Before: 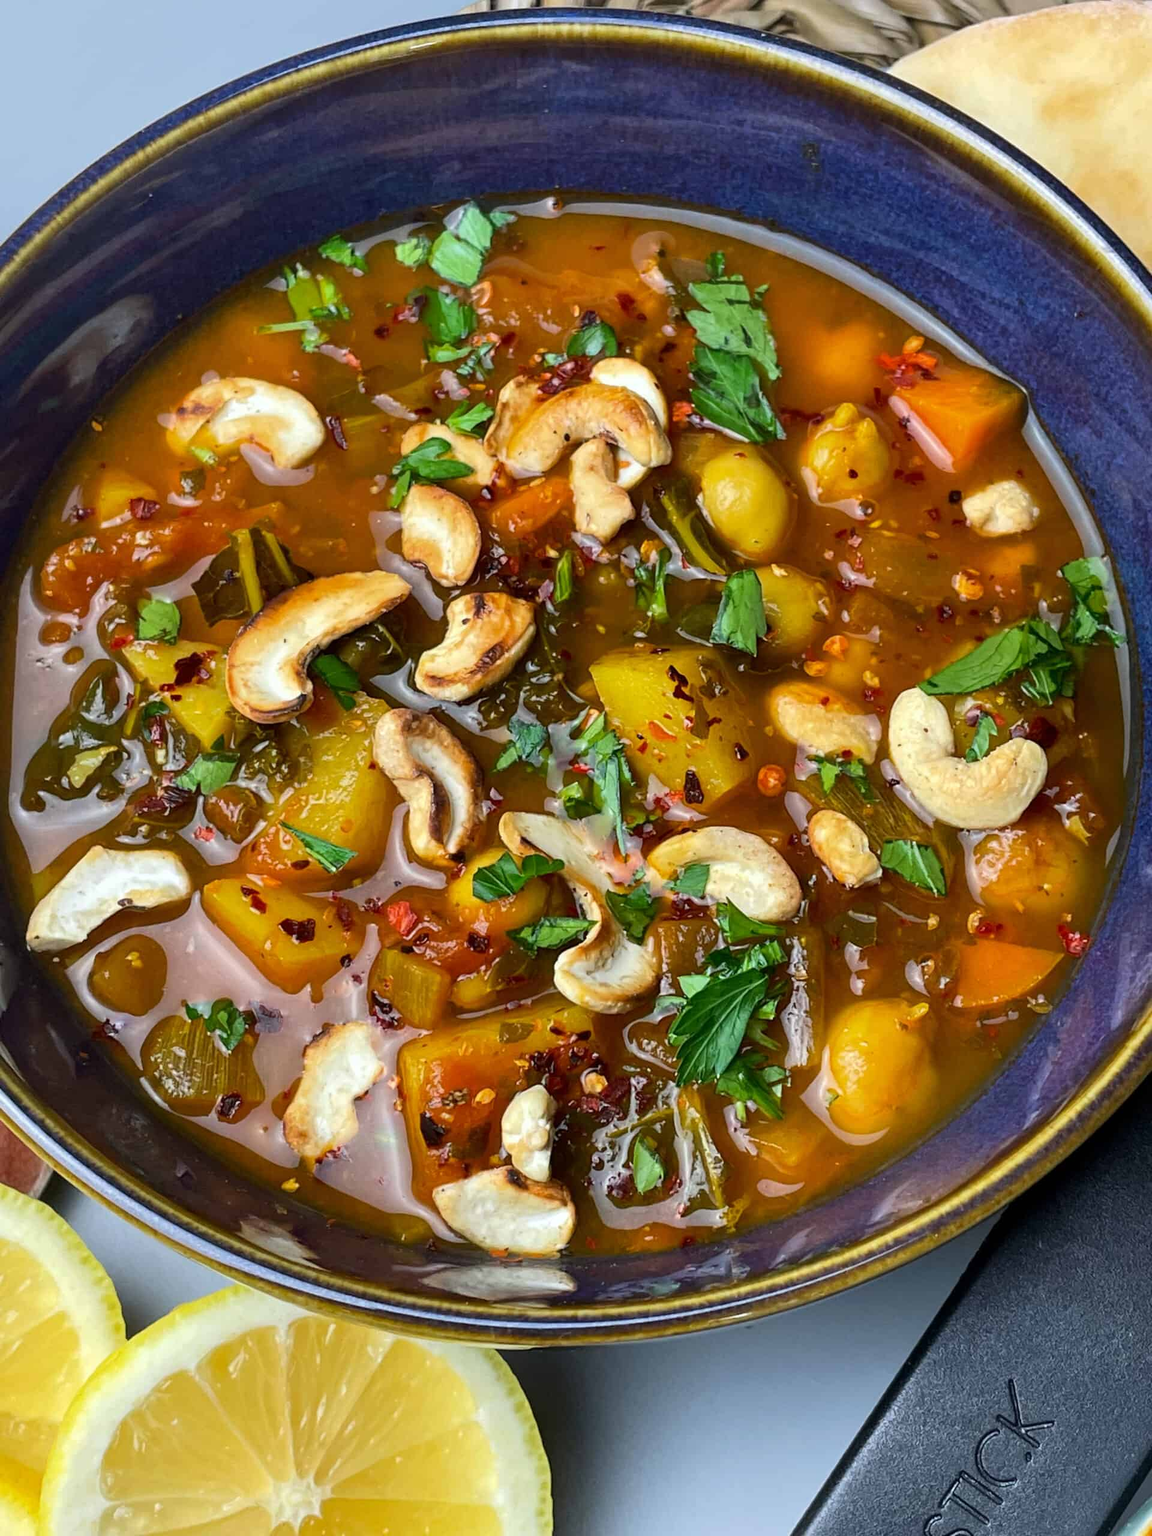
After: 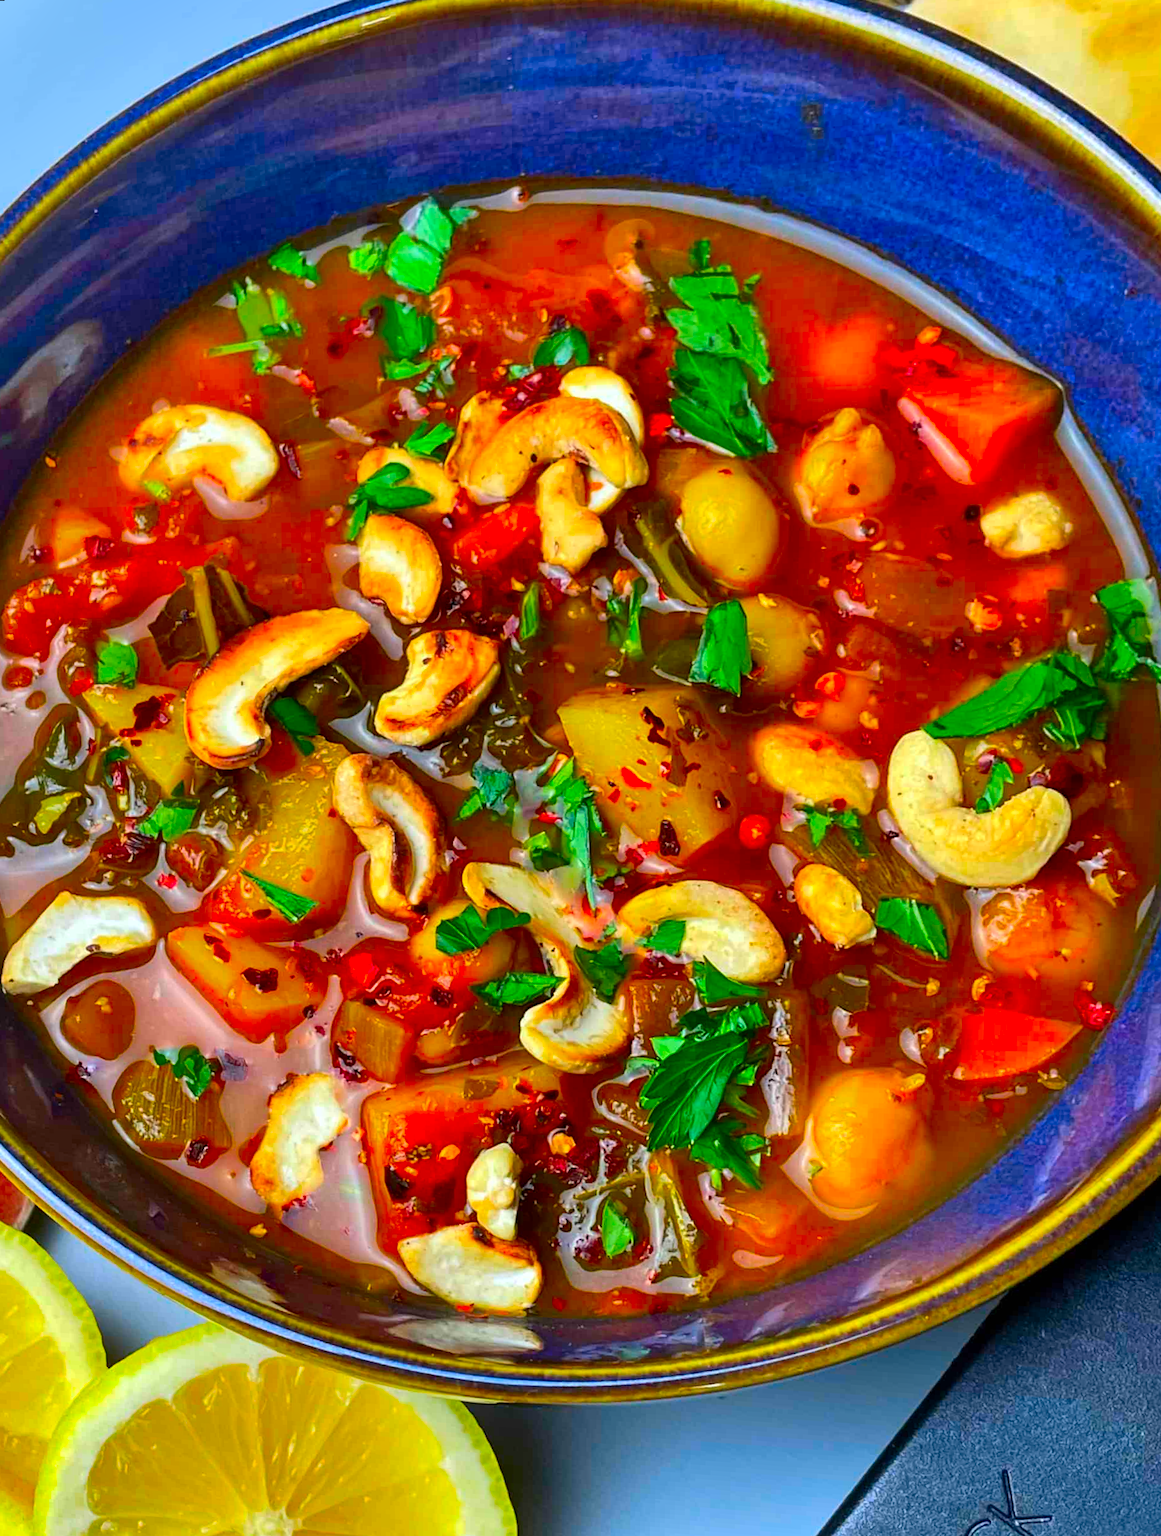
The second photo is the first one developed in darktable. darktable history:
color correction: saturation 2.15
shadows and highlights: low approximation 0.01, soften with gaussian
rotate and perspective: rotation 0.062°, lens shift (vertical) 0.115, lens shift (horizontal) -0.133, crop left 0.047, crop right 0.94, crop top 0.061, crop bottom 0.94
